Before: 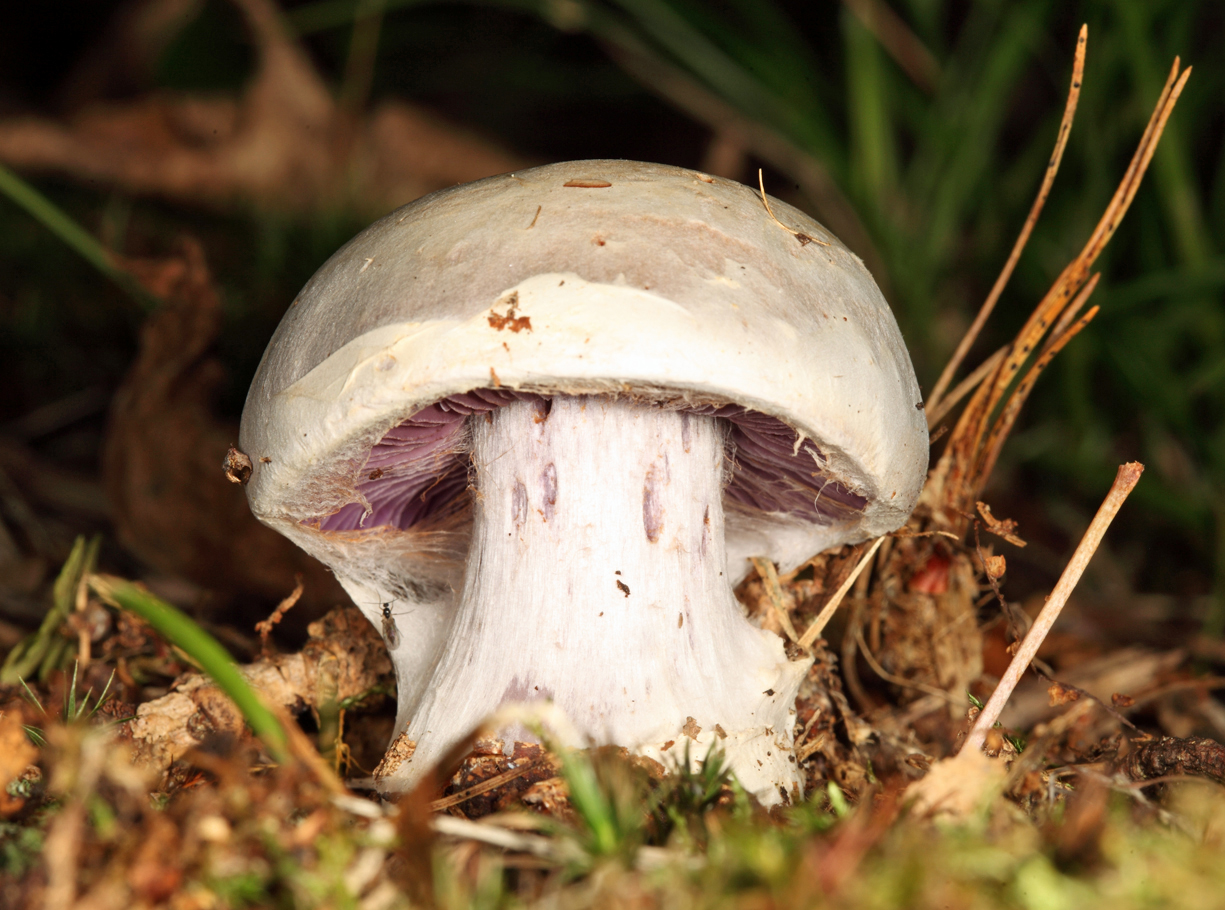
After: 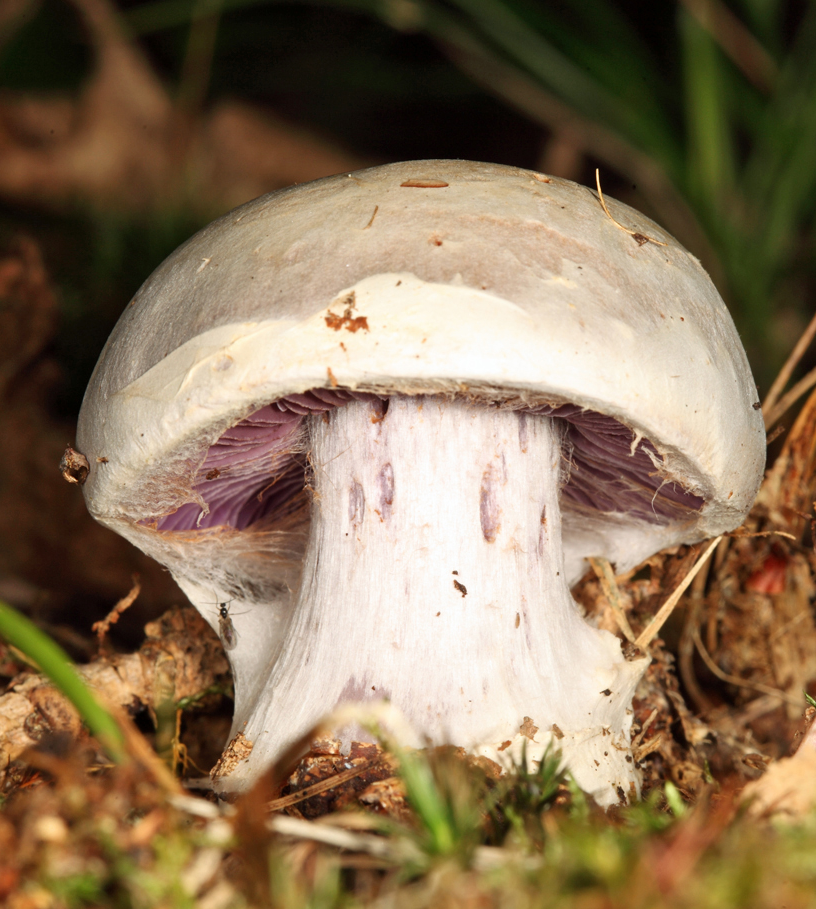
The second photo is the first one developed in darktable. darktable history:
crop and rotate: left 13.325%, right 20.002%
